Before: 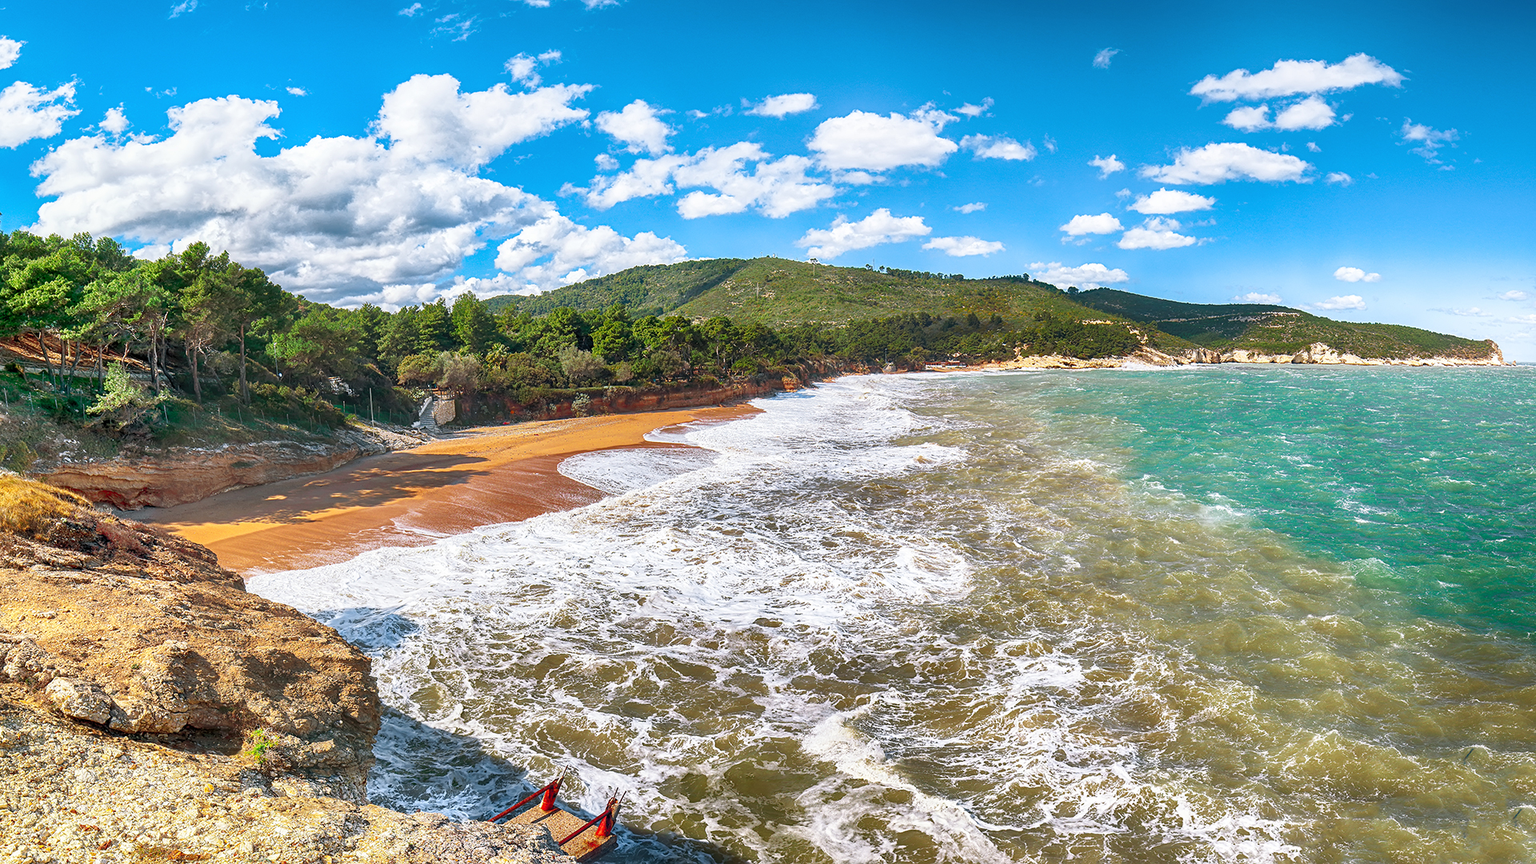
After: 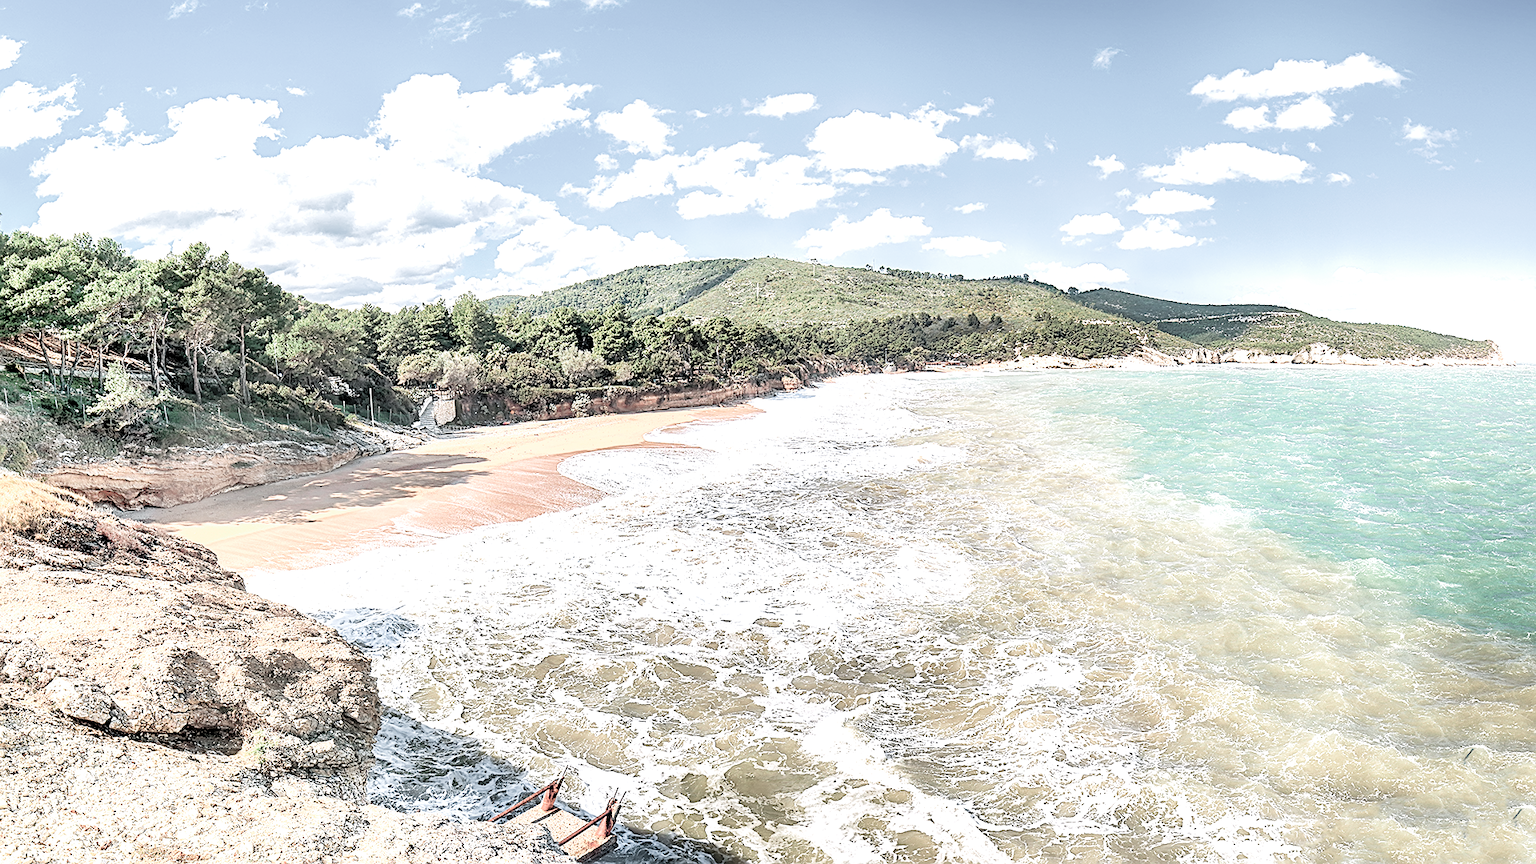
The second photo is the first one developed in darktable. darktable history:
color zones: curves: ch0 [(0, 0.465) (0.092, 0.596) (0.289, 0.464) (0.429, 0.453) (0.571, 0.464) (0.714, 0.455) (0.857, 0.462) (1, 0.465)]
exposure: black level correction 0, exposure 0.694 EV, compensate exposure bias true, compensate highlight preservation false
tone equalizer: -8 EV -0.391 EV, -7 EV -0.409 EV, -6 EV -0.335 EV, -5 EV -0.217 EV, -3 EV 0.251 EV, -2 EV 0.34 EV, -1 EV 0.371 EV, +0 EV 0.41 EV, edges refinement/feathering 500, mask exposure compensation -1.57 EV, preserve details no
filmic rgb: black relative exposure -7.16 EV, white relative exposure 5.36 EV, hardness 3.03
velvia: on, module defaults
levels: black 3.87%, levels [0.036, 0.364, 0.827]
color correction: highlights b* 0.053, saturation 0.269
sharpen: on, module defaults
